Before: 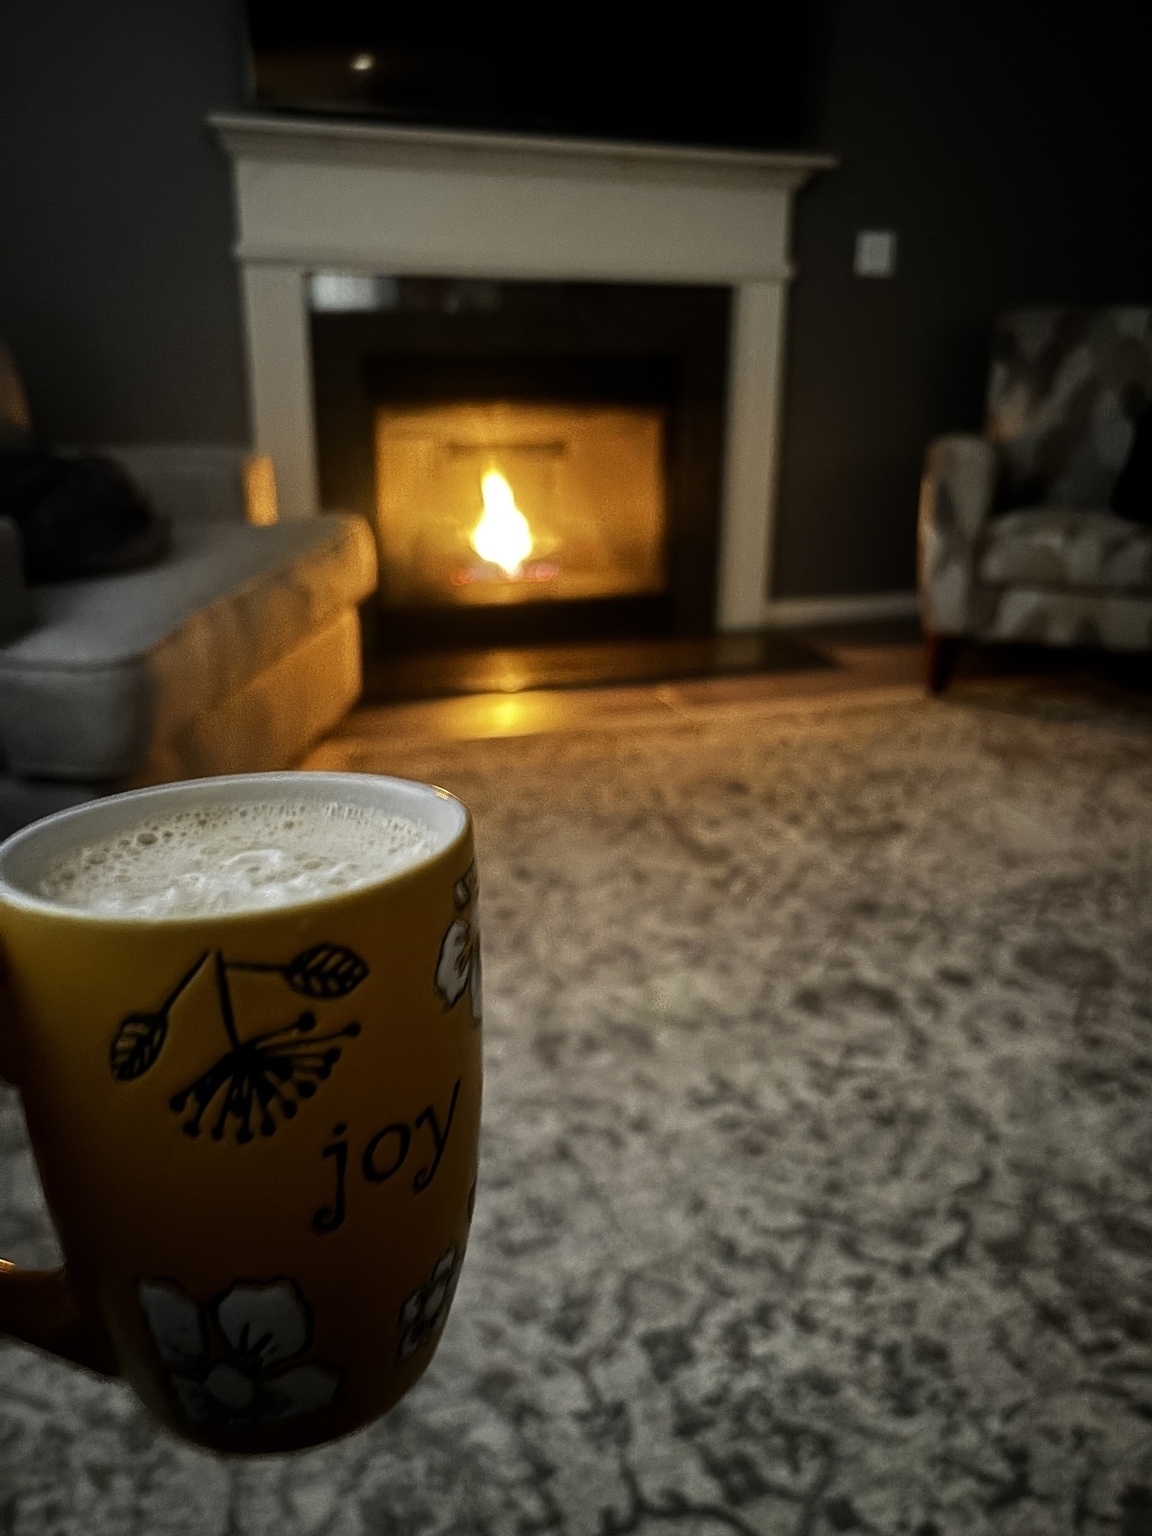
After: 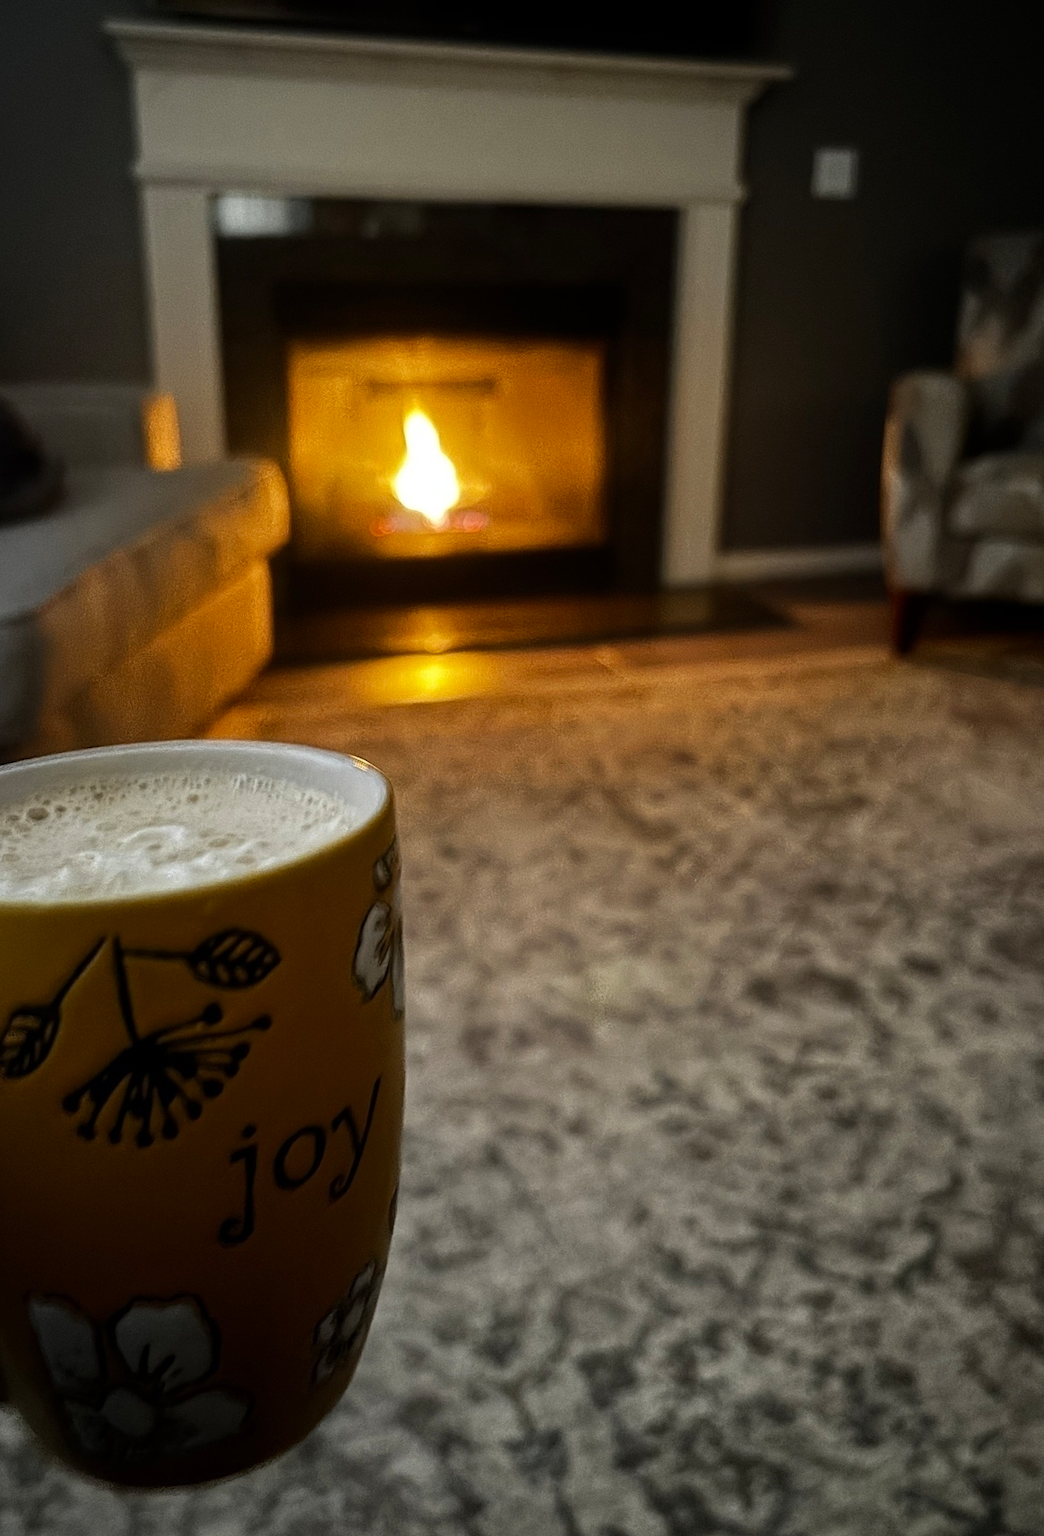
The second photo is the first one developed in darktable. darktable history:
crop: left 9.822%, top 6.263%, right 7.321%, bottom 2.395%
